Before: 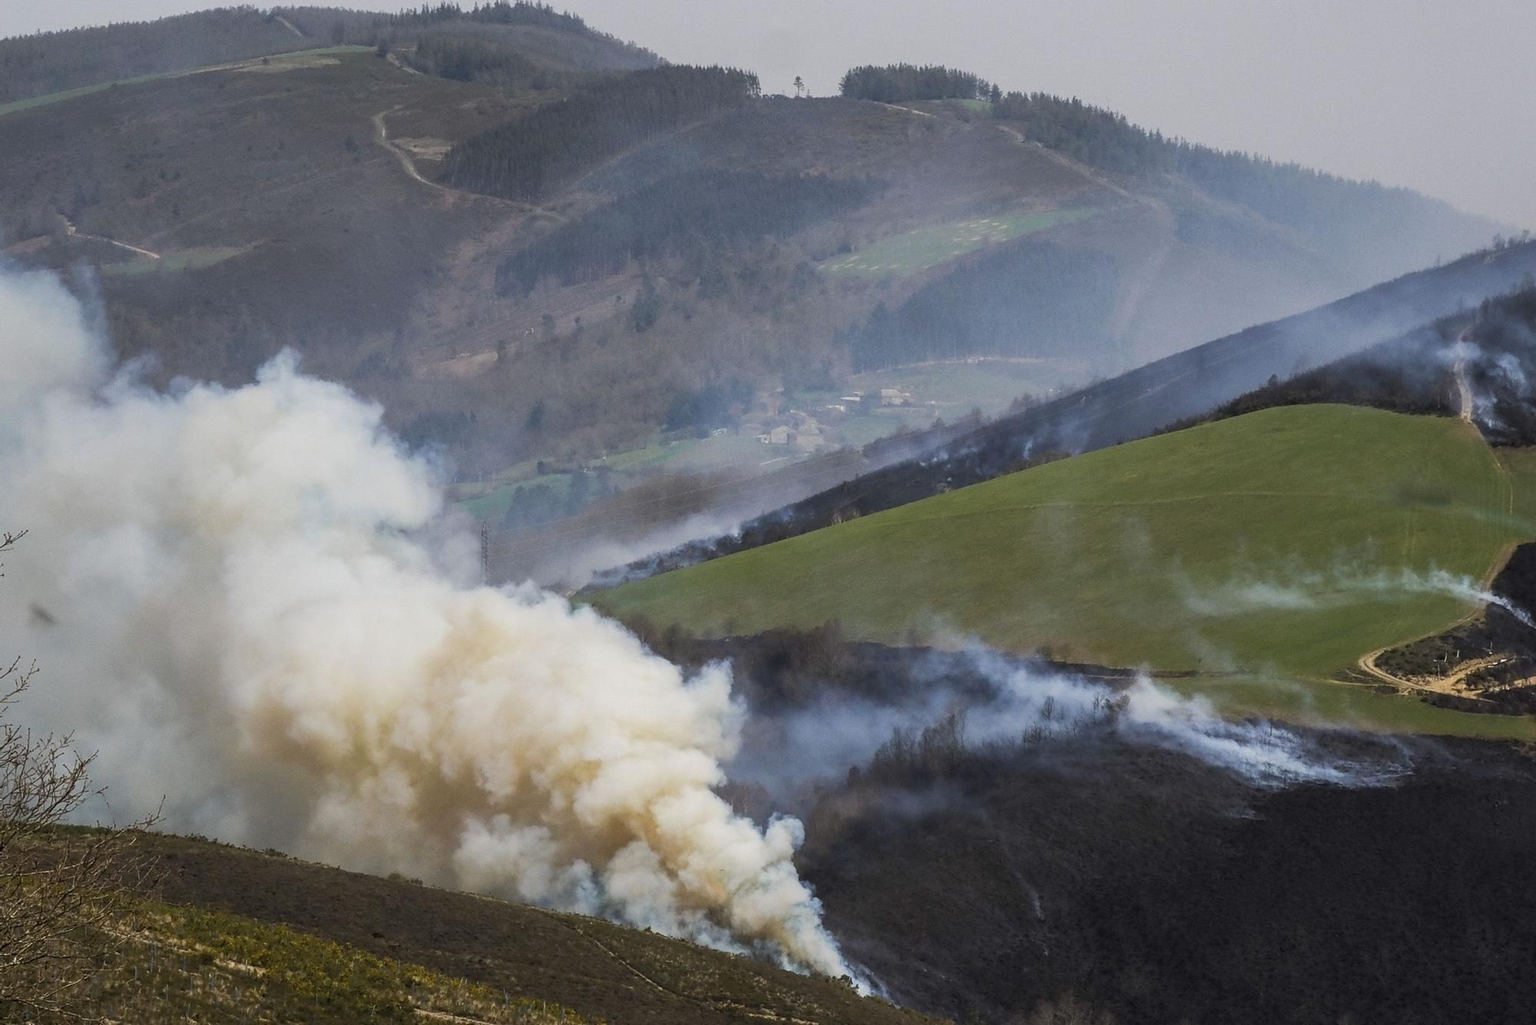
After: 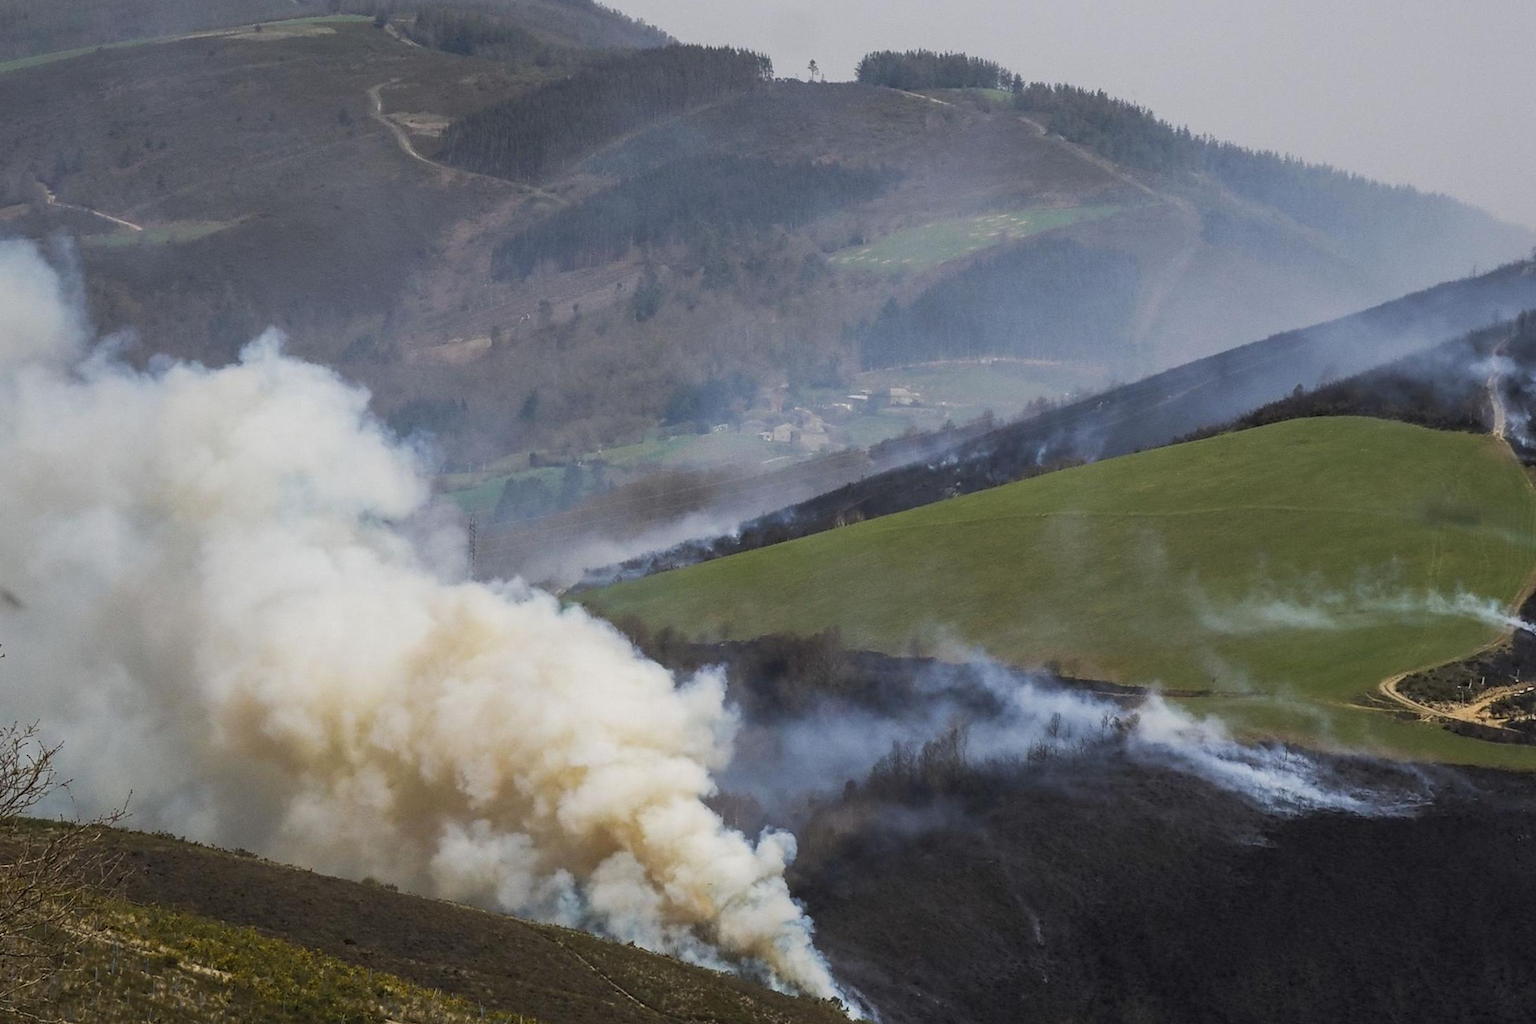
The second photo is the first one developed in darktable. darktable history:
crop and rotate: angle -1.61°
